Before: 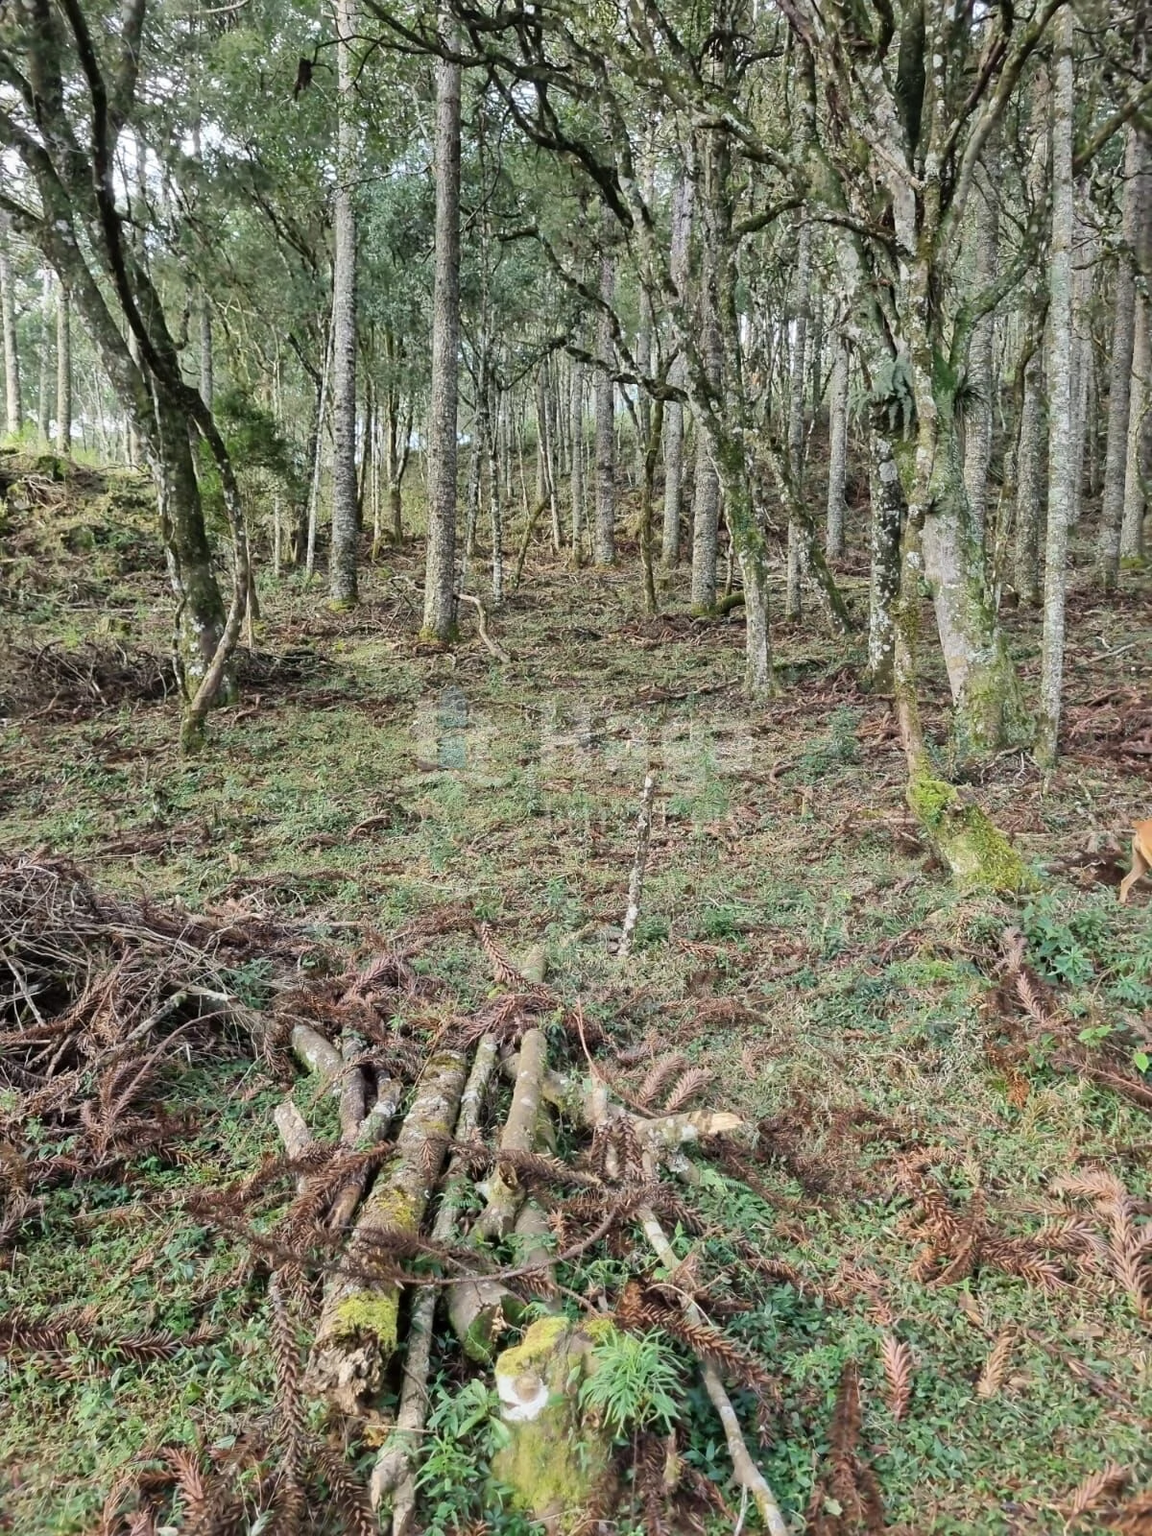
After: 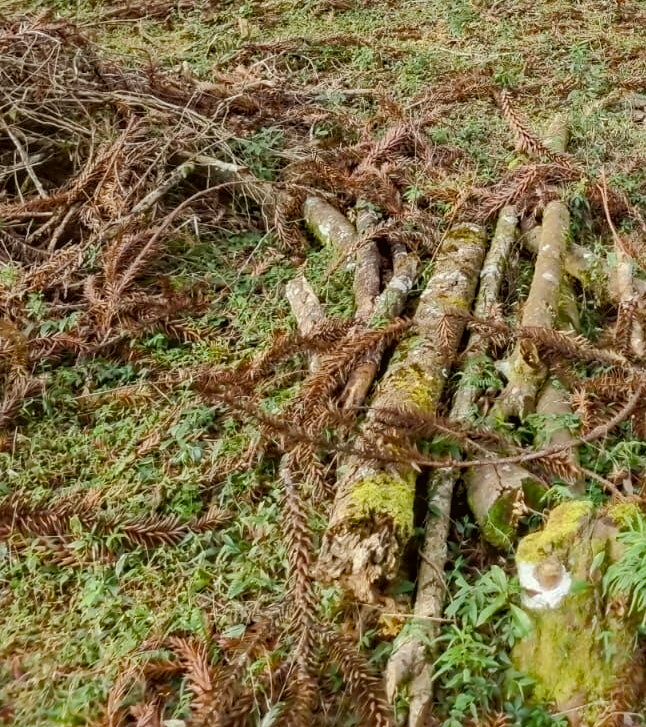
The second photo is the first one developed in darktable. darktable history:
shadows and highlights: on, module defaults
exposure: compensate highlight preservation false
haze removal: strength 0.303, distance 0.253, compatibility mode true, adaptive false
crop and rotate: top 54.447%, right 46.135%, bottom 0.113%
color balance rgb: shadows lift › chroma 1.004%, shadows lift › hue 242.55°, power › chroma 2.513%, power › hue 69.8°, global offset › luminance 0.267%, perceptual saturation grading › global saturation 0.285%, perceptual saturation grading › highlights -8.937%, perceptual saturation grading › mid-tones 18.67%, perceptual saturation grading › shadows 29.039%
local contrast: on, module defaults
